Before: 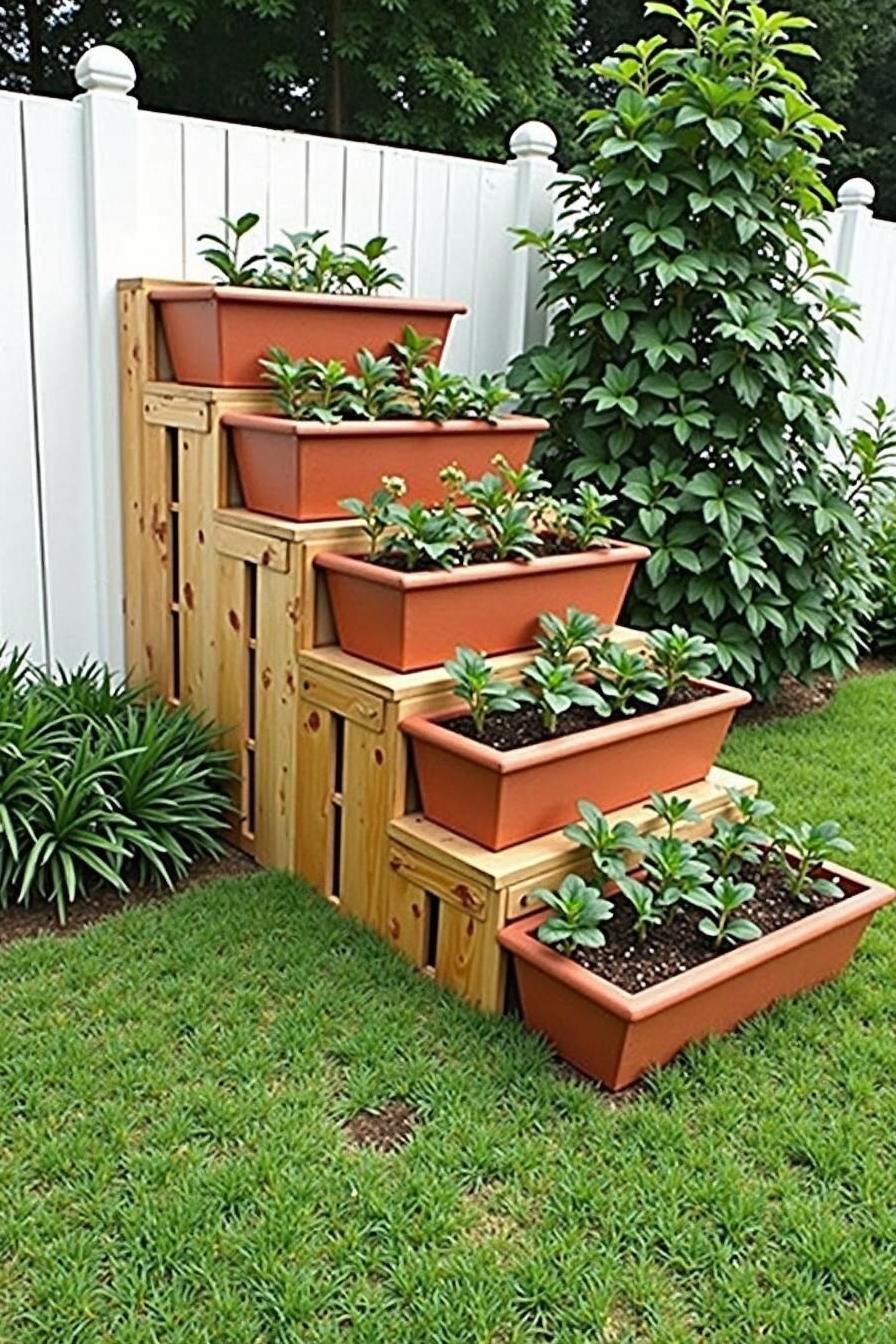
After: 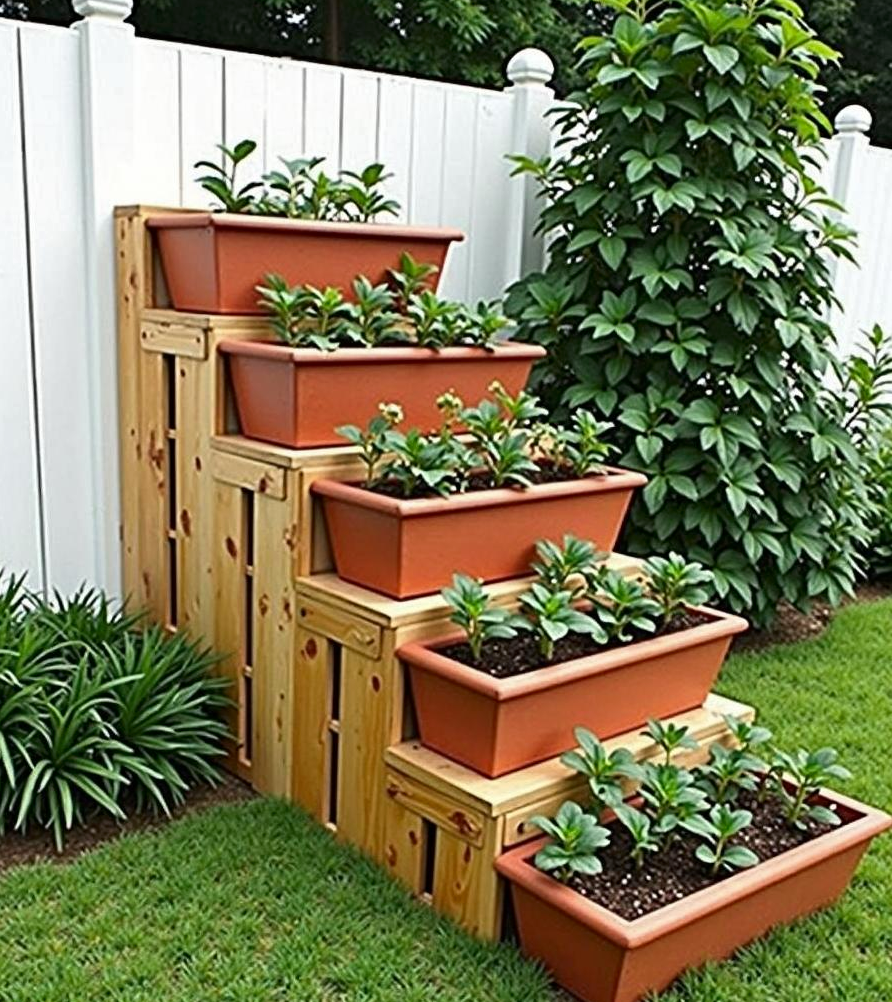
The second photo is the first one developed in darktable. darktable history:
crop: left 0.376%, top 5.482%, bottom 19.897%
contrast brightness saturation: contrast 0.03, brightness -0.044
